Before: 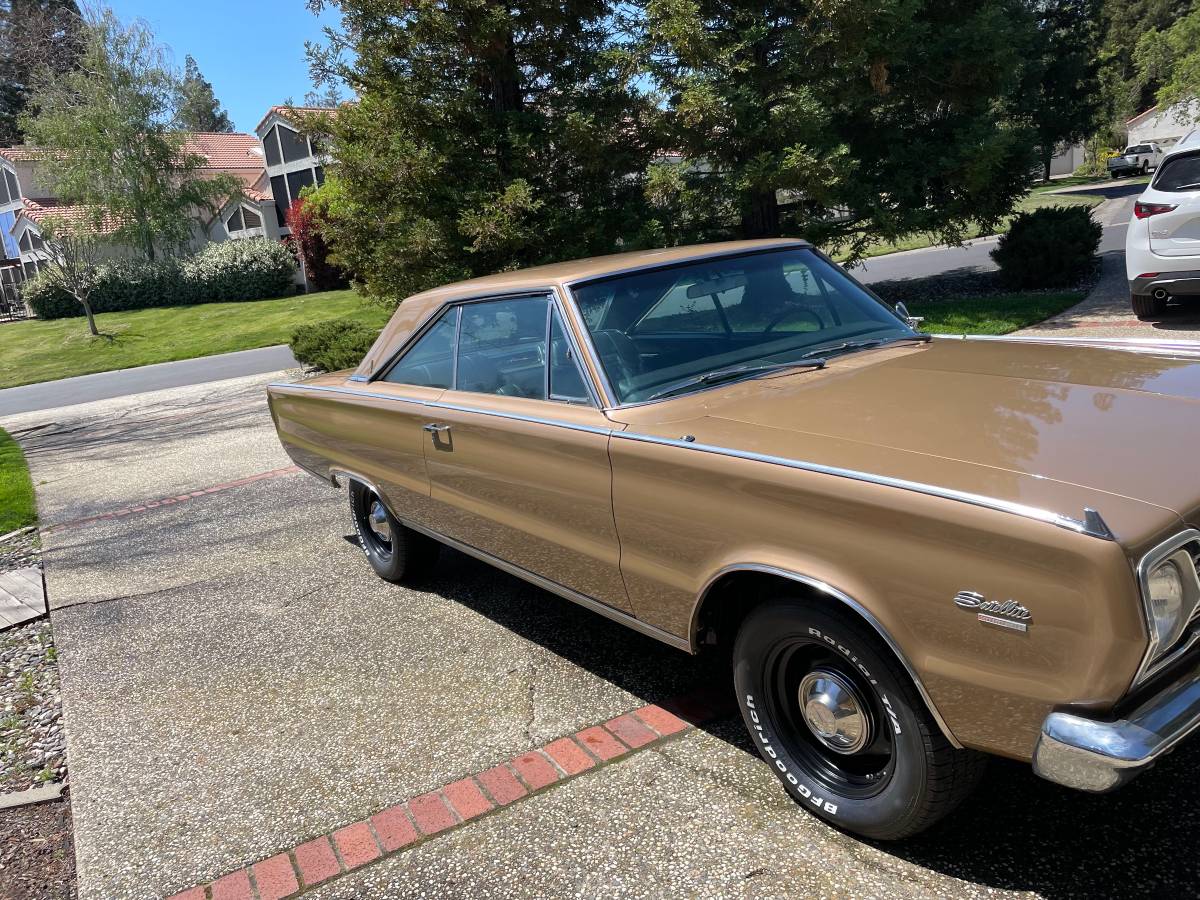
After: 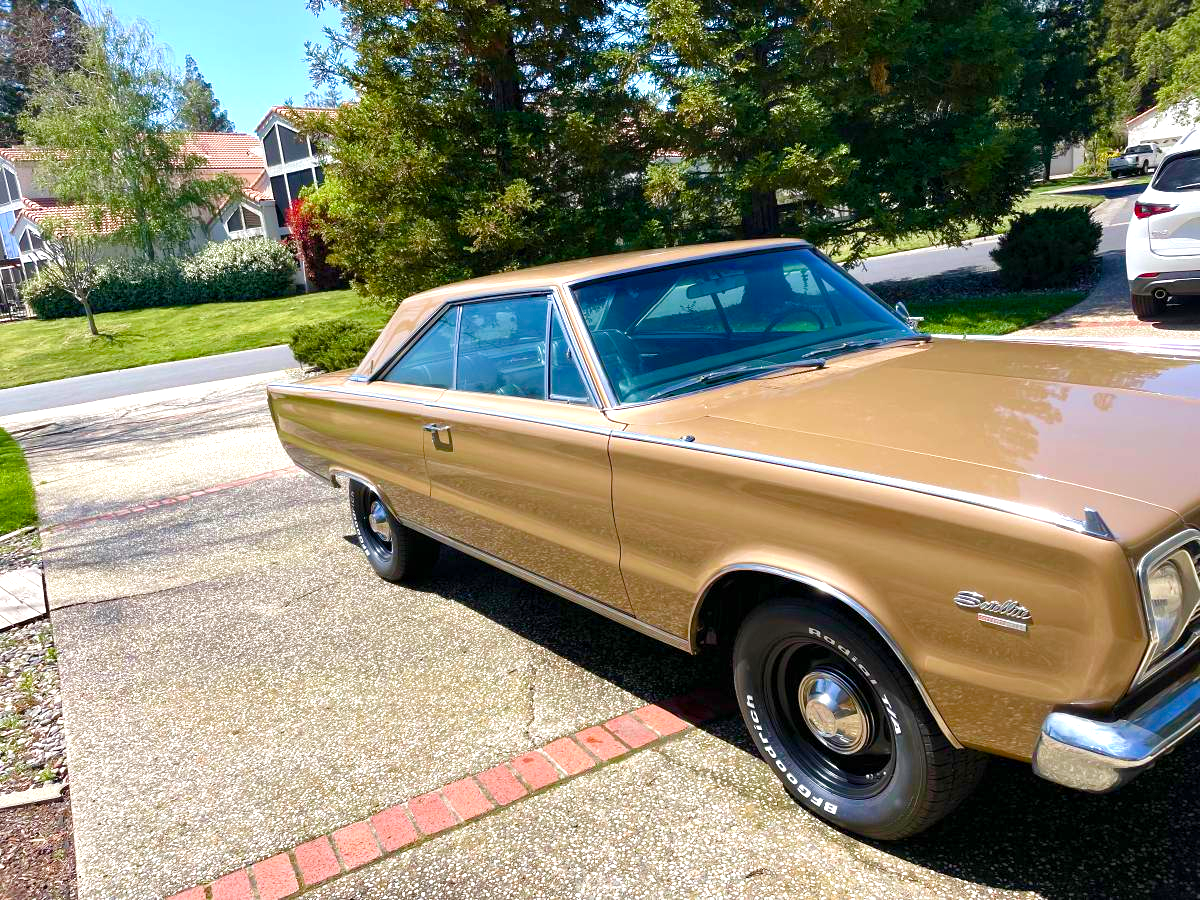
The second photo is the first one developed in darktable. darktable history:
exposure: exposure 0.765 EV, compensate highlight preservation false
velvia: on, module defaults
color balance rgb: linear chroma grading › shadows 19.203%, linear chroma grading › highlights 3.12%, linear chroma grading › mid-tones 10.071%, perceptual saturation grading › global saturation 20%, perceptual saturation grading › highlights -25.4%, perceptual saturation grading › shadows 49.559%
